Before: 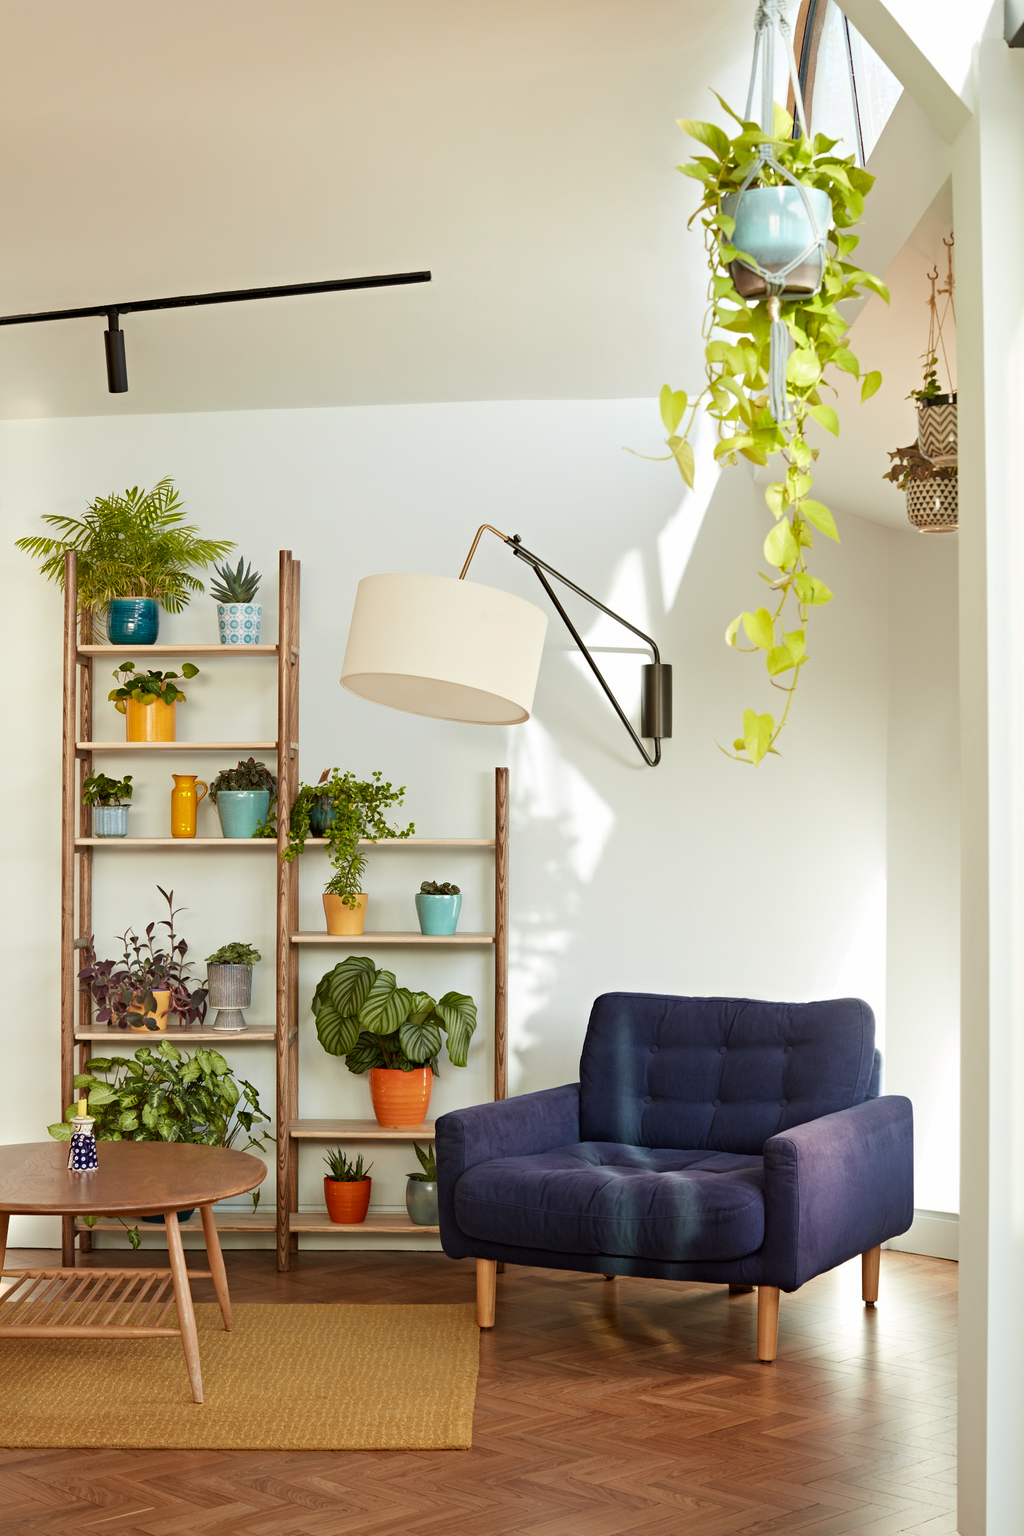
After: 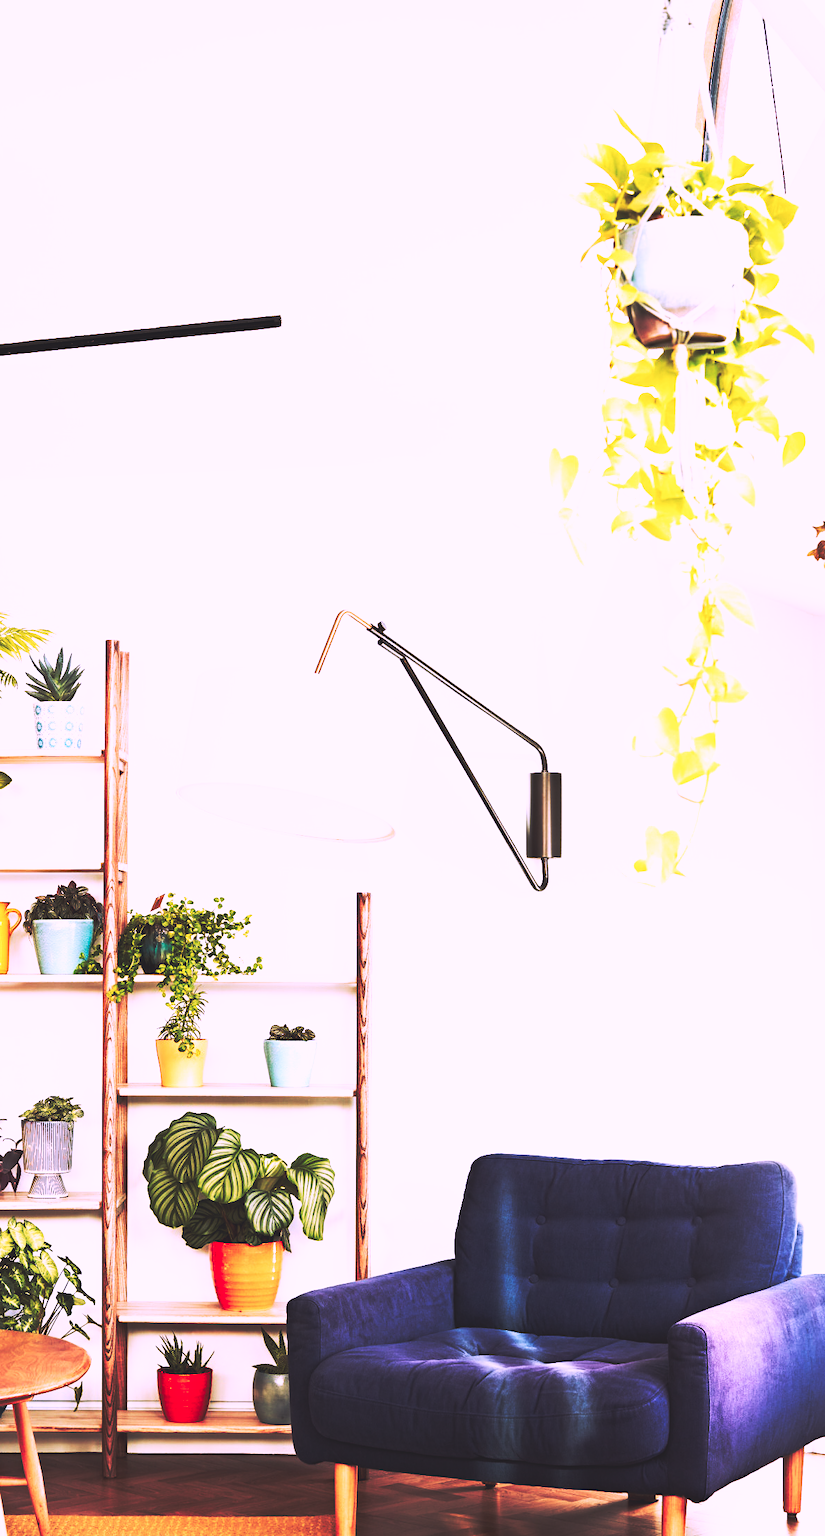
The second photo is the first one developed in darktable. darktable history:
crop: left 18.479%, right 12.2%, bottom 13.971%
color correction: highlights a* 15.46, highlights b* -20.56
base curve: curves: ch0 [(0, 0.015) (0.085, 0.116) (0.134, 0.298) (0.19, 0.545) (0.296, 0.764) (0.599, 0.982) (1, 1)], preserve colors none
tone equalizer: -8 EV -0.417 EV, -7 EV -0.389 EV, -6 EV -0.333 EV, -5 EV -0.222 EV, -3 EV 0.222 EV, -2 EV 0.333 EV, -1 EV 0.389 EV, +0 EV 0.417 EV, edges refinement/feathering 500, mask exposure compensation -1.57 EV, preserve details no
